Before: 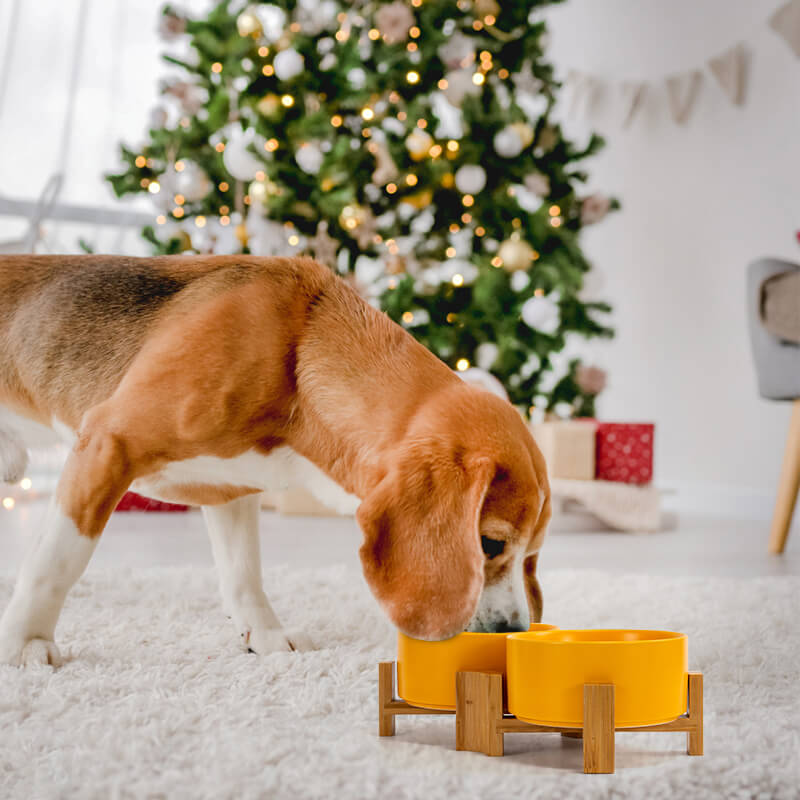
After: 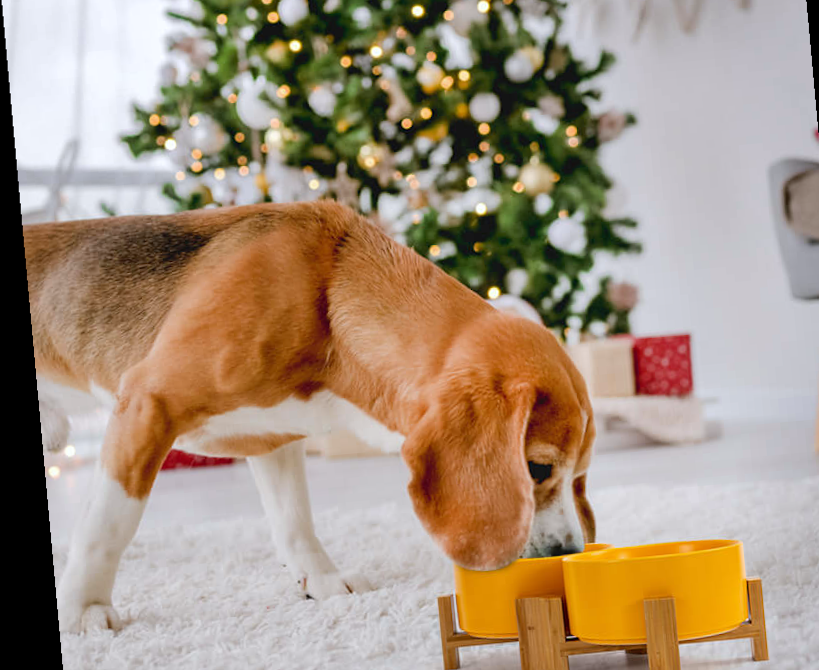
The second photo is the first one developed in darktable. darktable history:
white balance: red 0.983, blue 1.036
rotate and perspective: rotation -5.2°, automatic cropping off
crop and rotate: angle 0.03°, top 11.643%, right 5.651%, bottom 11.189%
